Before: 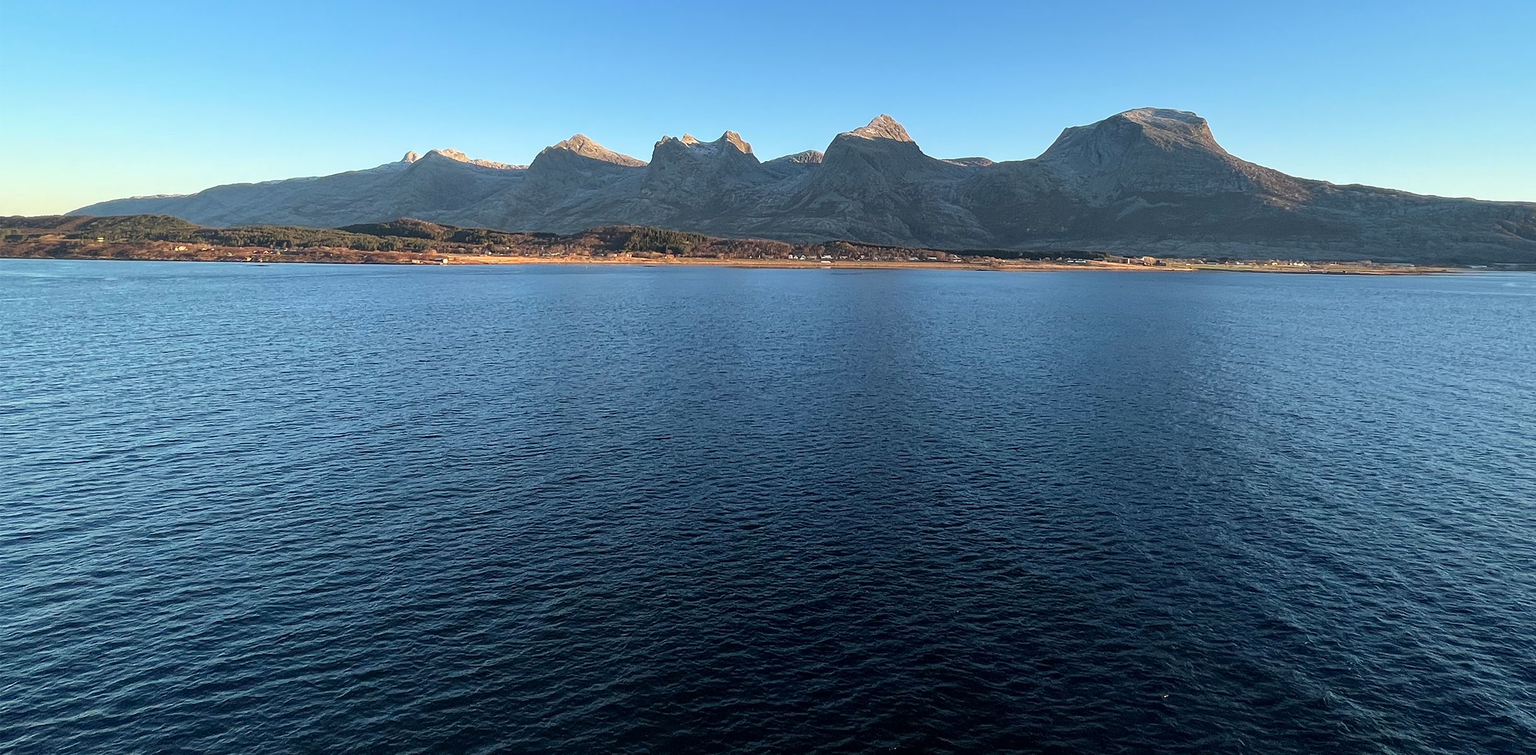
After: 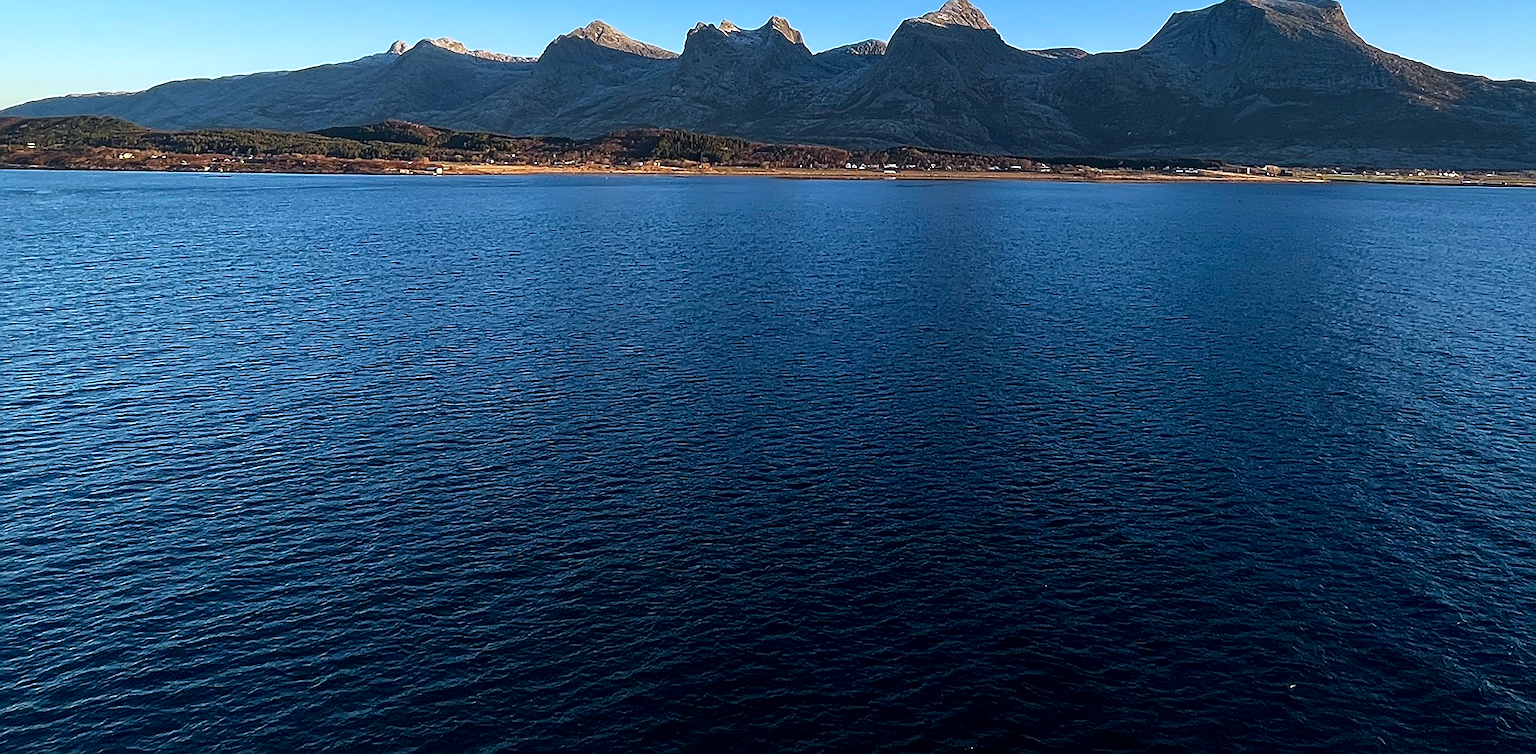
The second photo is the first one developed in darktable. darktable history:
crop and rotate: left 4.842%, top 15.51%, right 10.668%
white balance: red 0.954, blue 1.079
sharpen: on, module defaults
contrast brightness saturation: brightness -0.2, saturation 0.08
